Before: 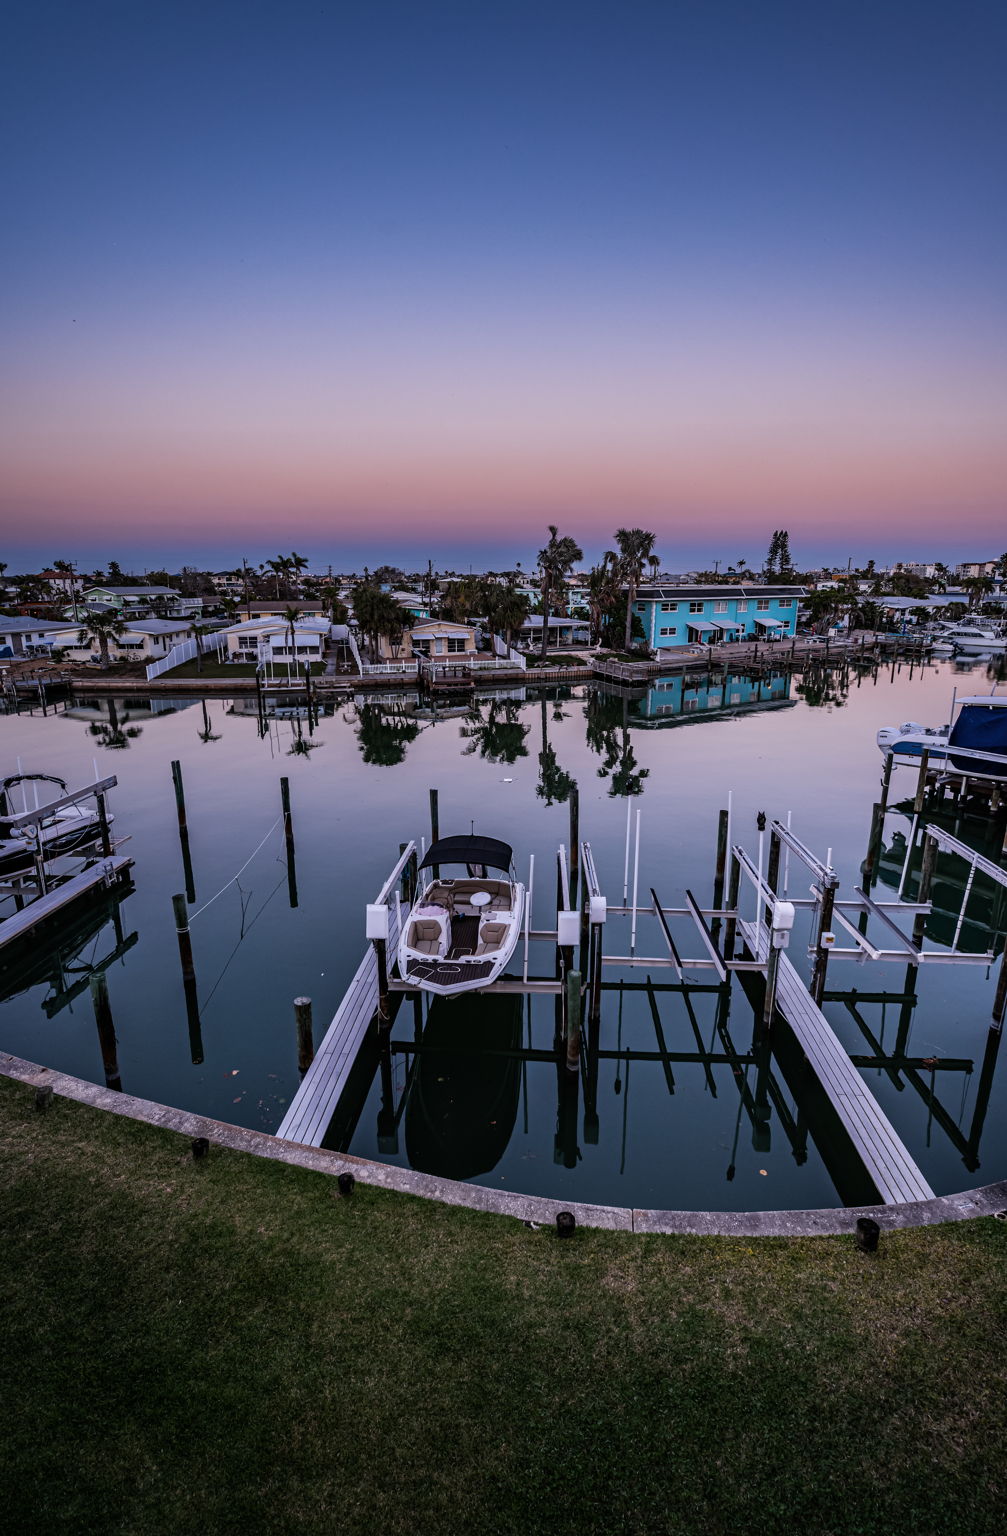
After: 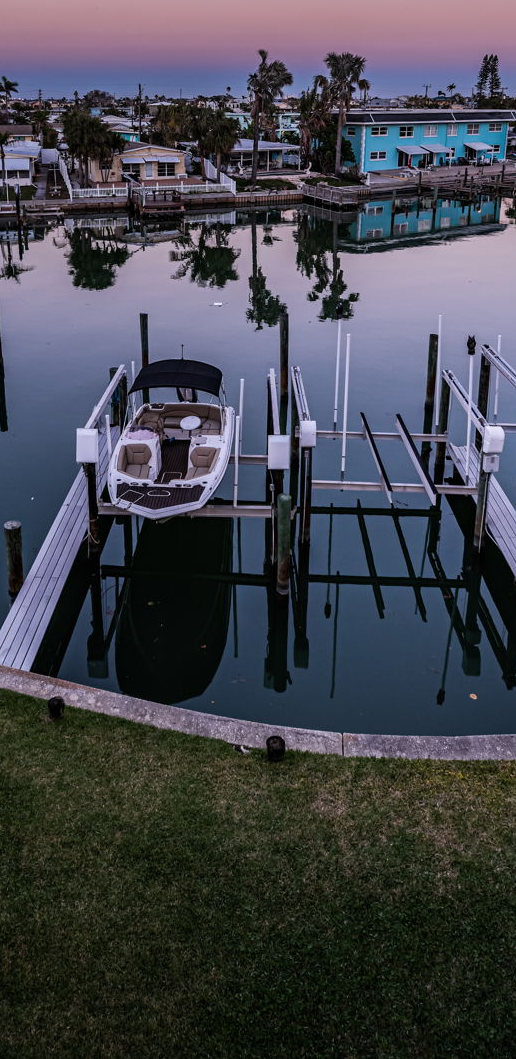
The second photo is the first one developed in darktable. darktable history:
crop and rotate: left 28.808%, top 31.052%, right 19.858%
